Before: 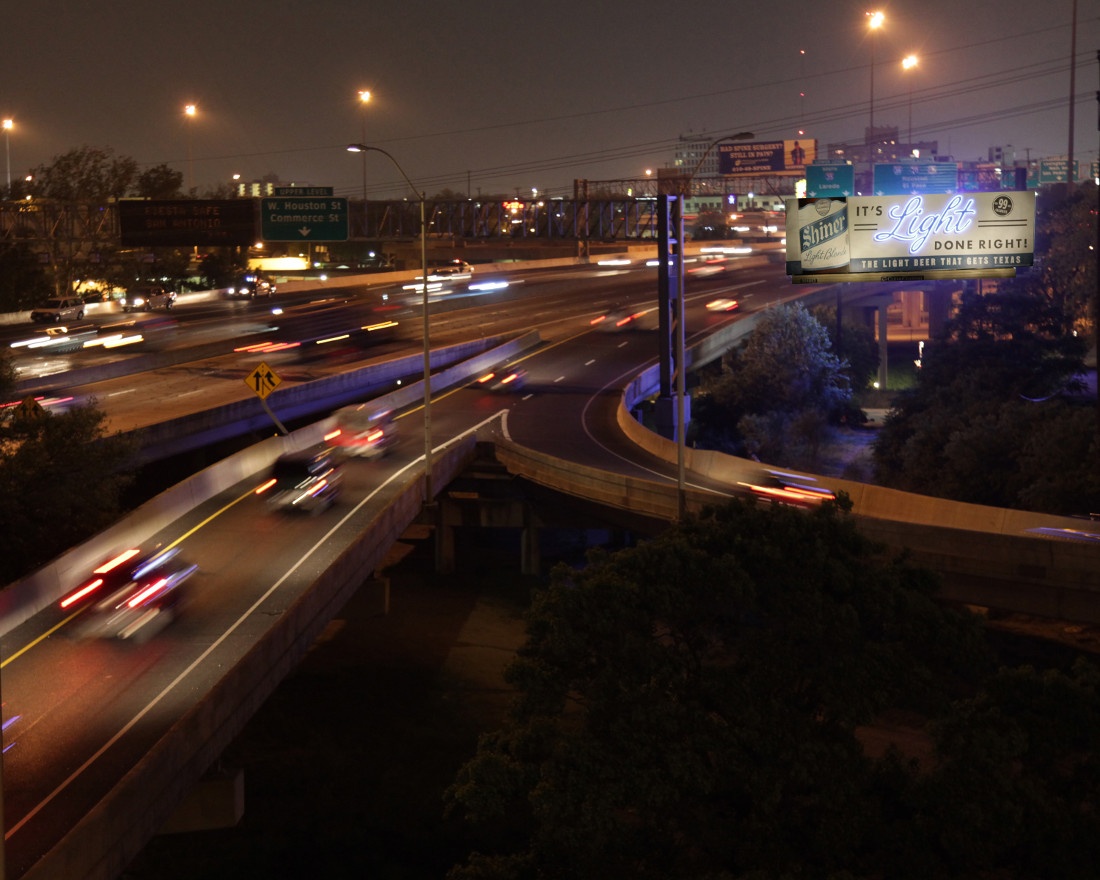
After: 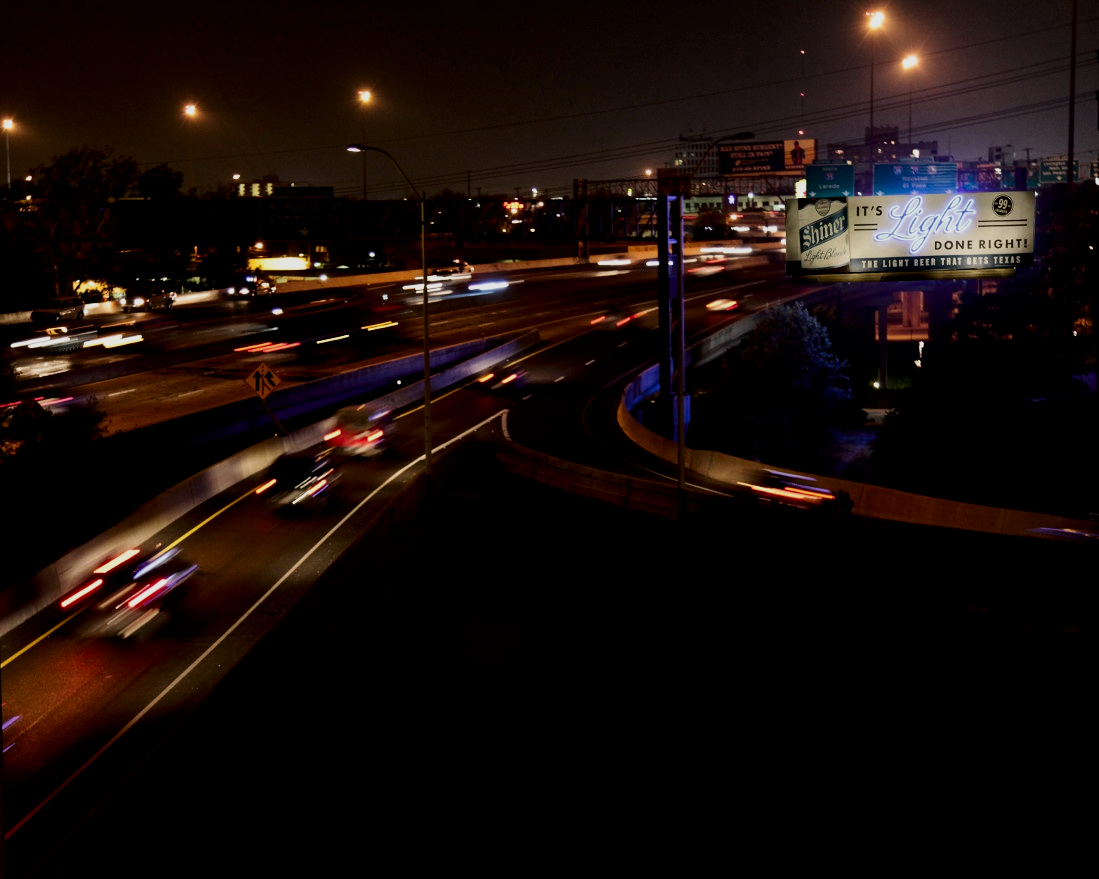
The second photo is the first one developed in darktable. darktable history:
filmic rgb: black relative exposure -5 EV, hardness 2.88, contrast 1.5
contrast brightness saturation: contrast 0.1, brightness -0.26, saturation 0.14
